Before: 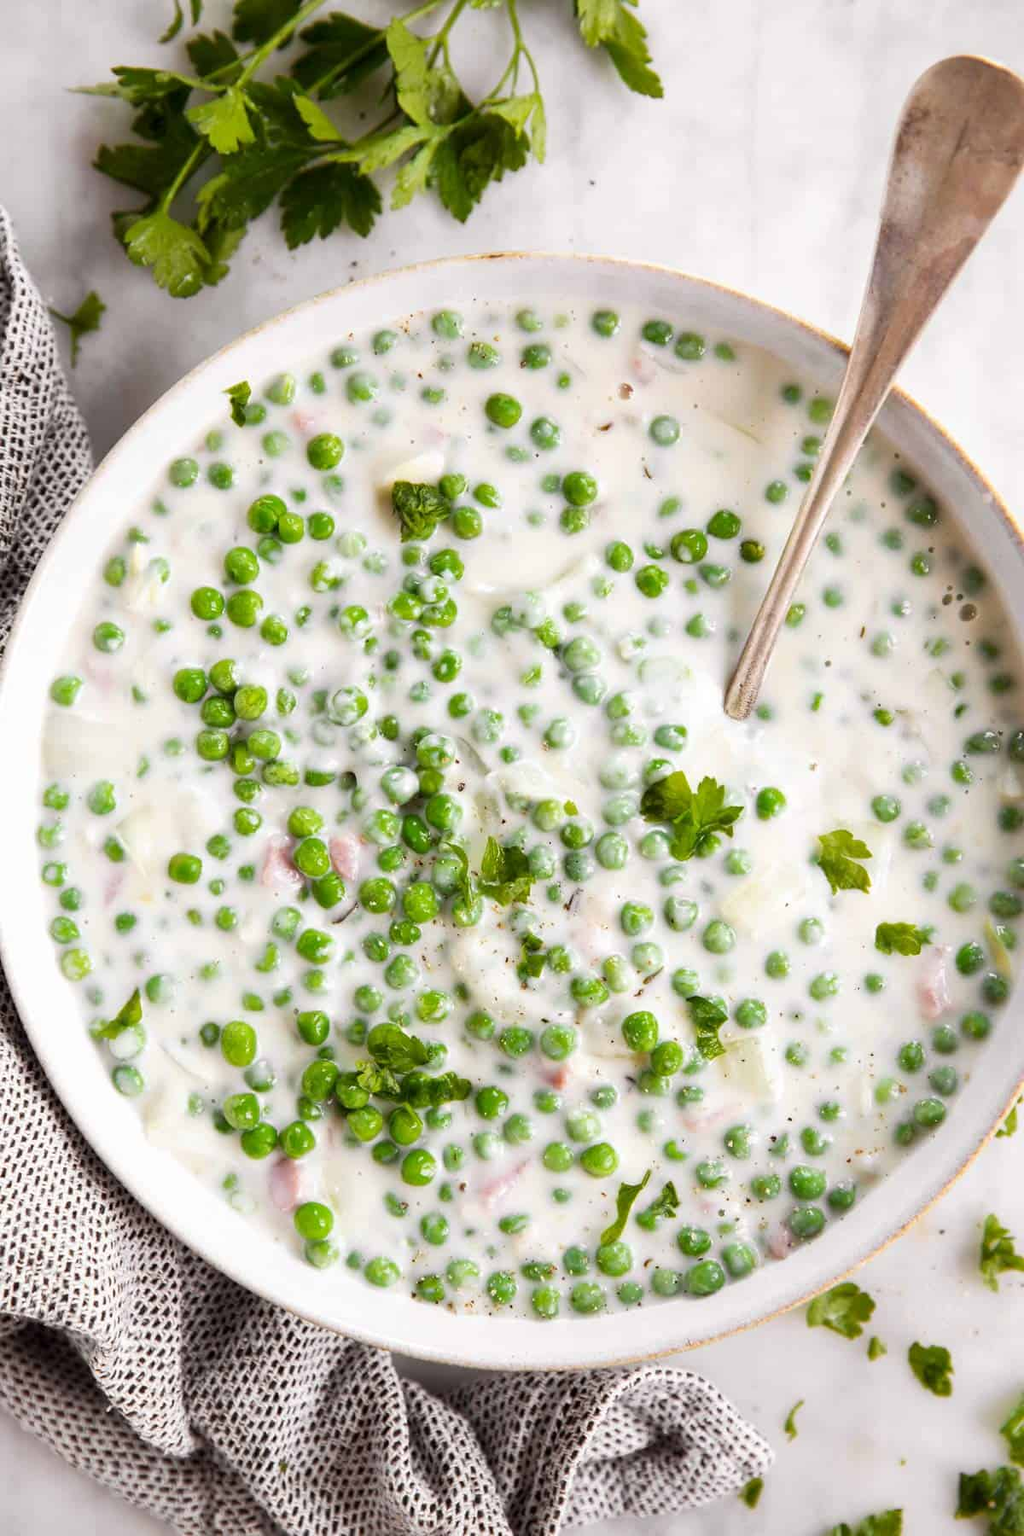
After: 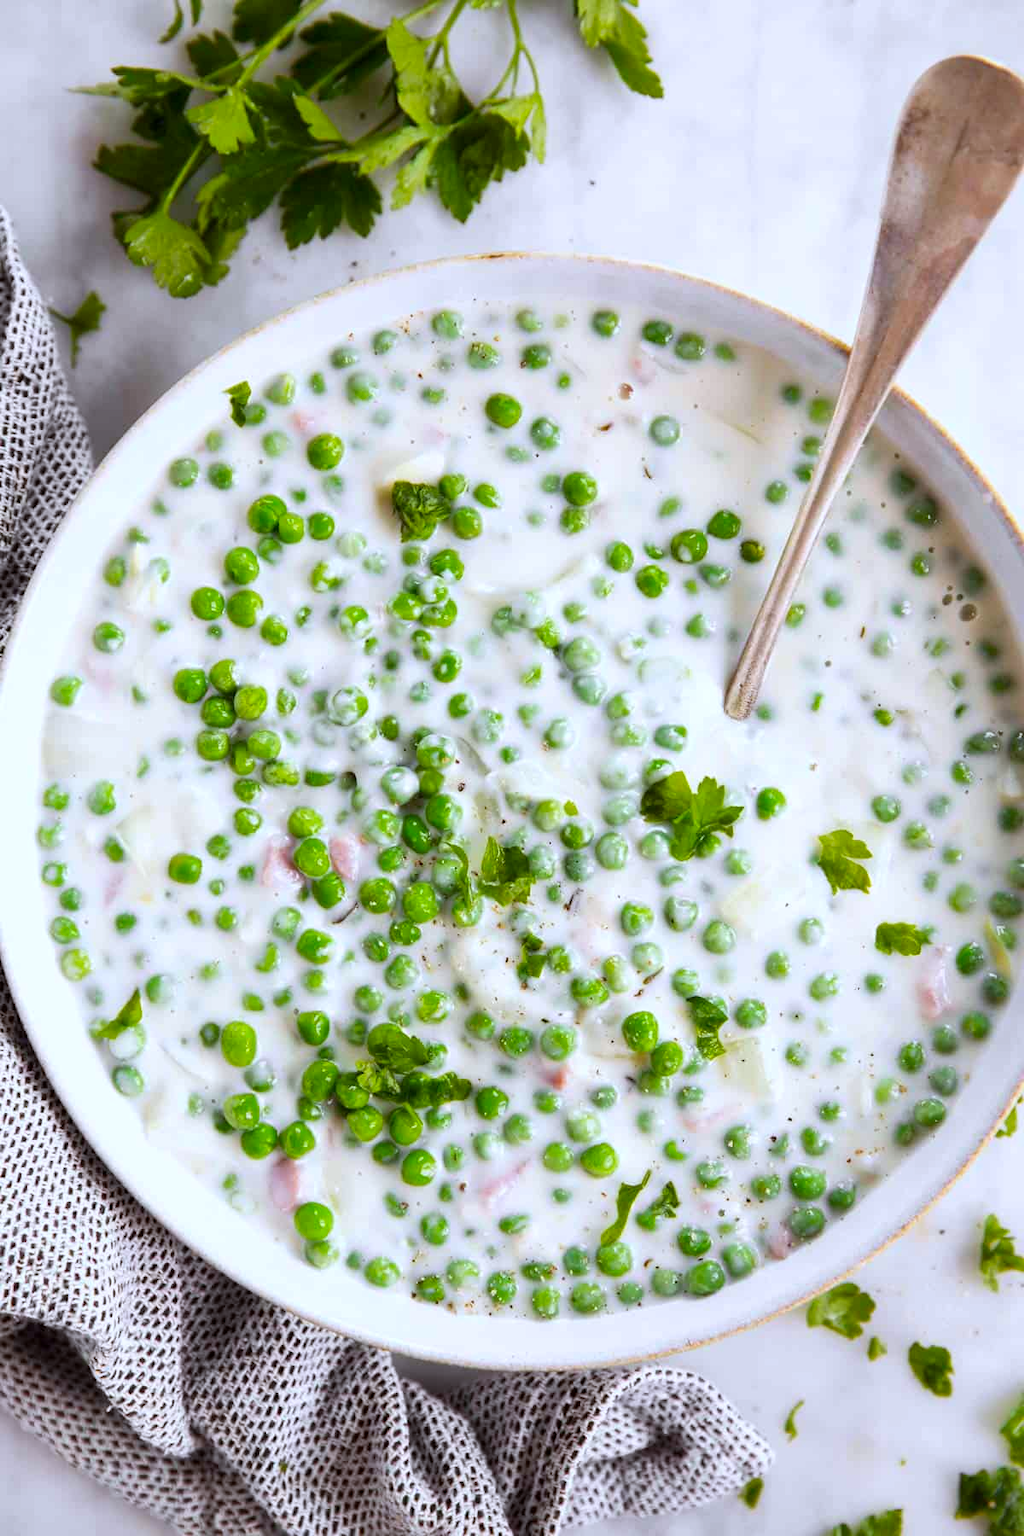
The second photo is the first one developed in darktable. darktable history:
color contrast: green-magenta contrast 1.2, blue-yellow contrast 1.2
white balance: red 0.954, blue 1.079
